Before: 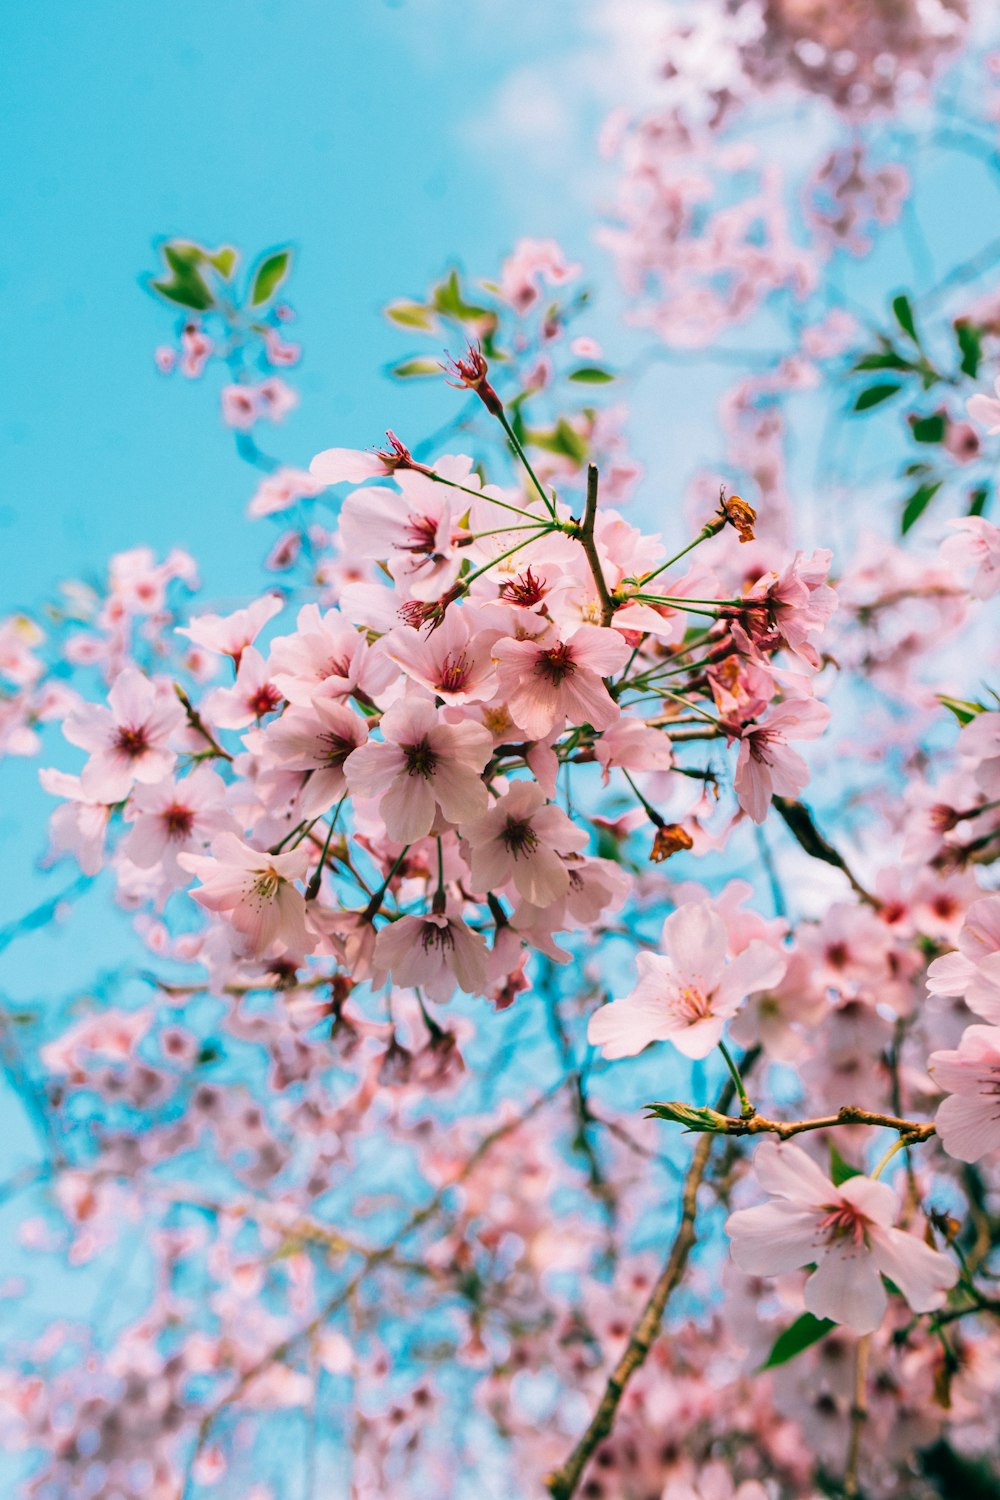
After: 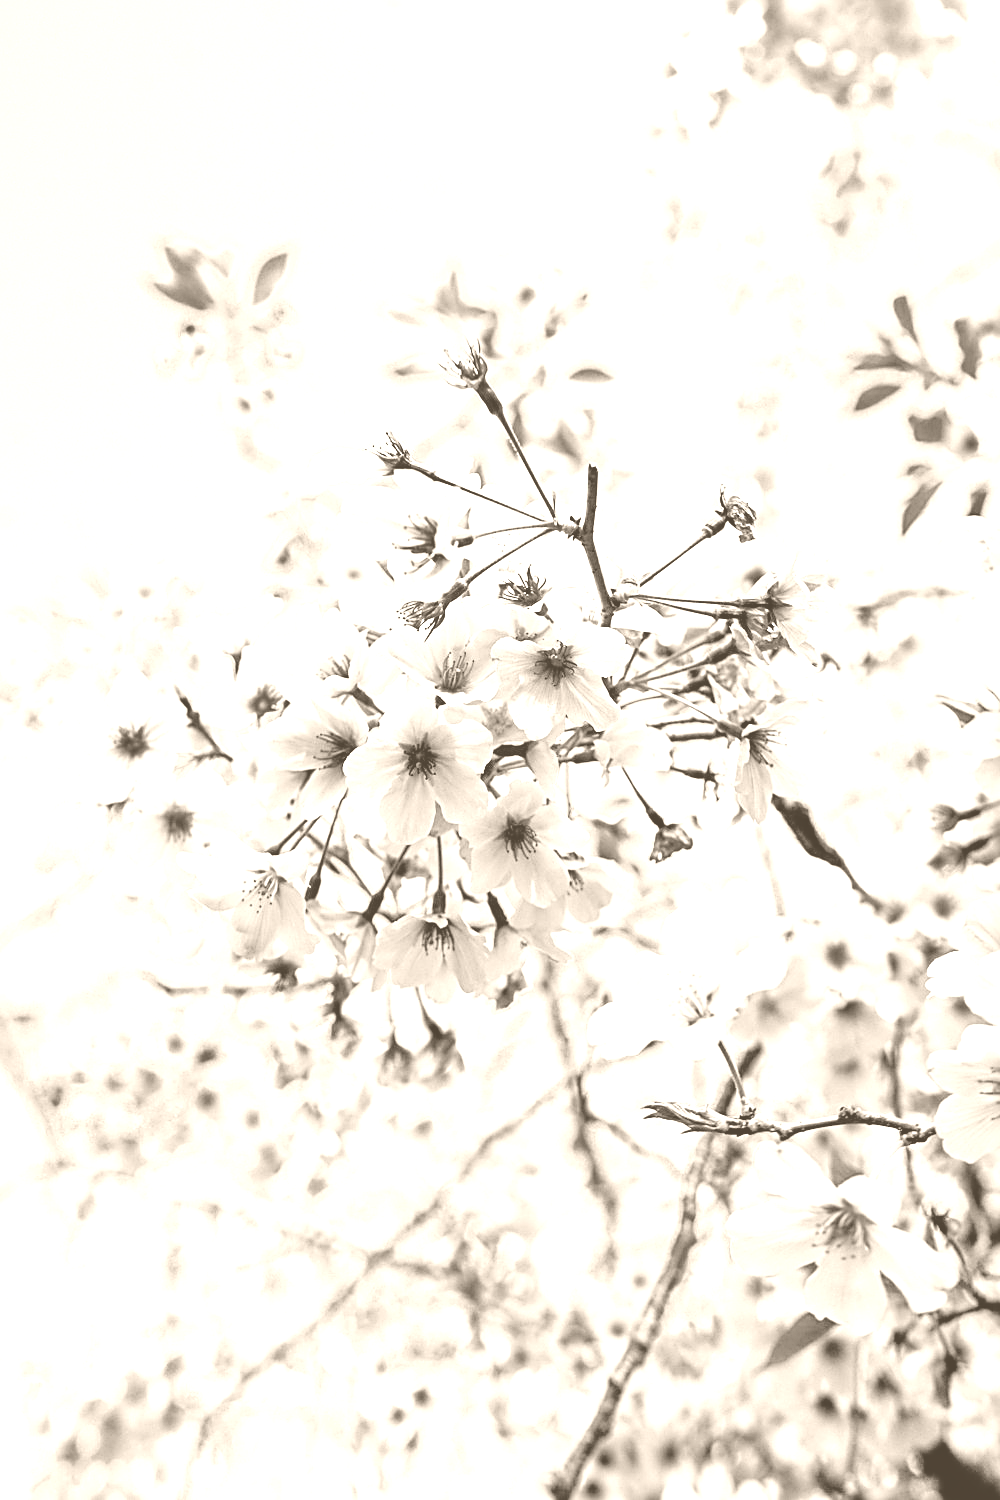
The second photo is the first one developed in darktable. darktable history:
colorize: hue 34.49°, saturation 35.33%, source mix 100%, version 1
sharpen: radius 2.584, amount 0.688
tone equalizer: -7 EV 0.15 EV, -6 EV 0.6 EV, -5 EV 1.15 EV, -4 EV 1.33 EV, -3 EV 1.15 EV, -2 EV 0.6 EV, -1 EV 0.15 EV, mask exposure compensation -0.5 EV
sigmoid: contrast 1.7, skew -0.2, preserve hue 0%, red attenuation 0.1, red rotation 0.035, green attenuation 0.1, green rotation -0.017, blue attenuation 0.15, blue rotation -0.052, base primaries Rec2020
